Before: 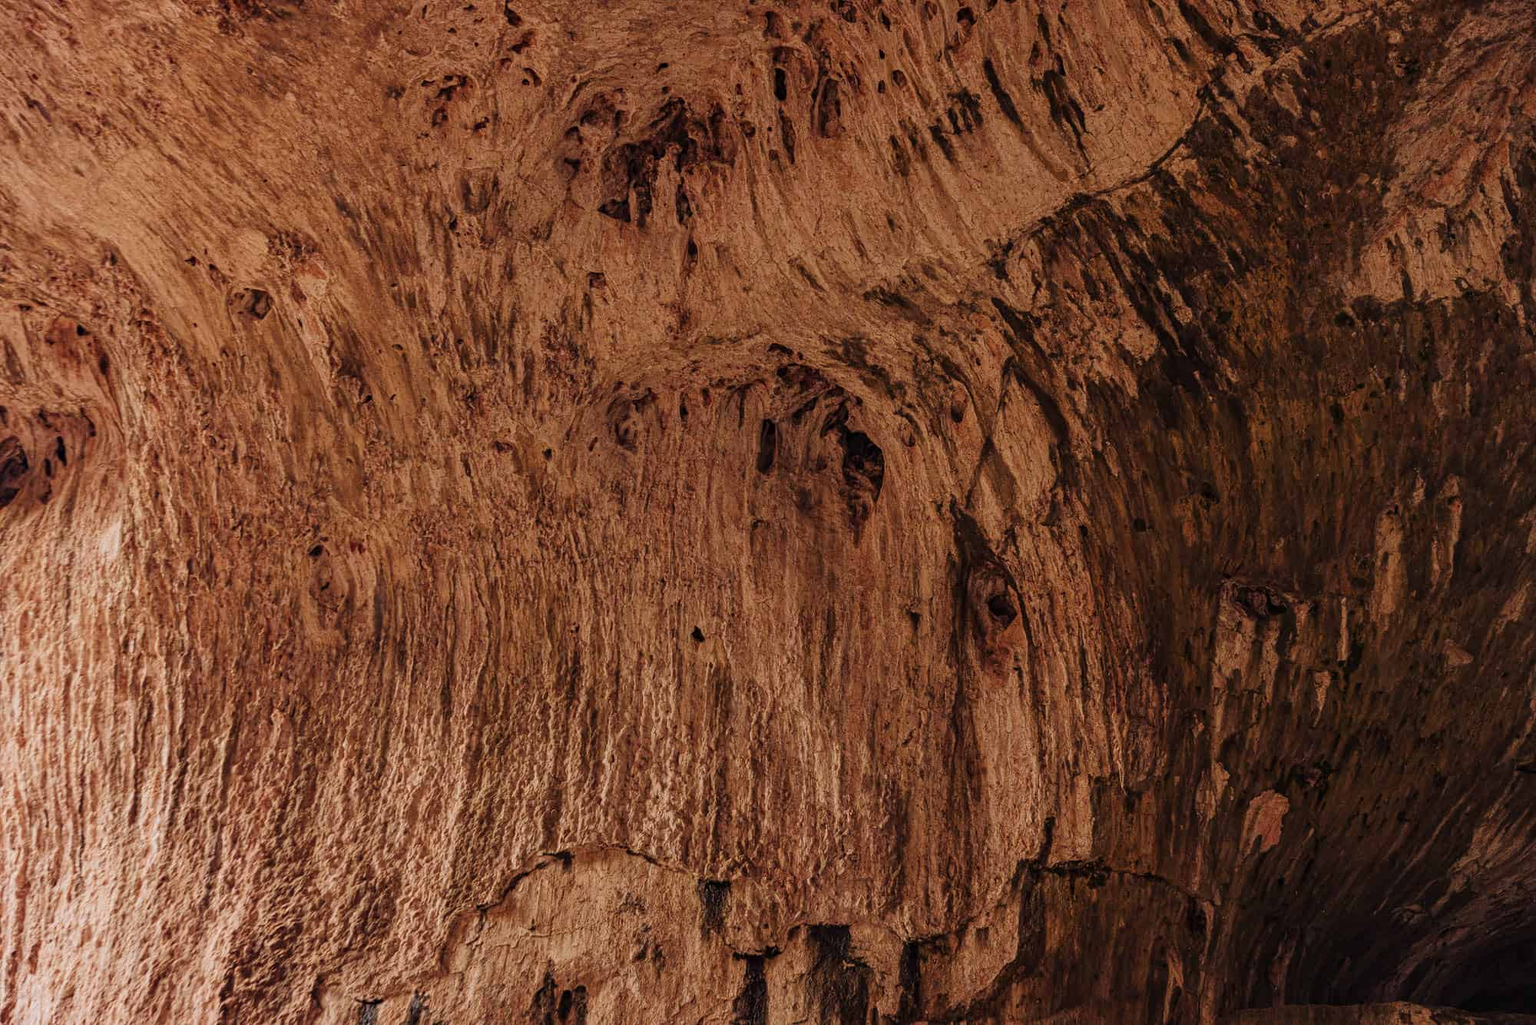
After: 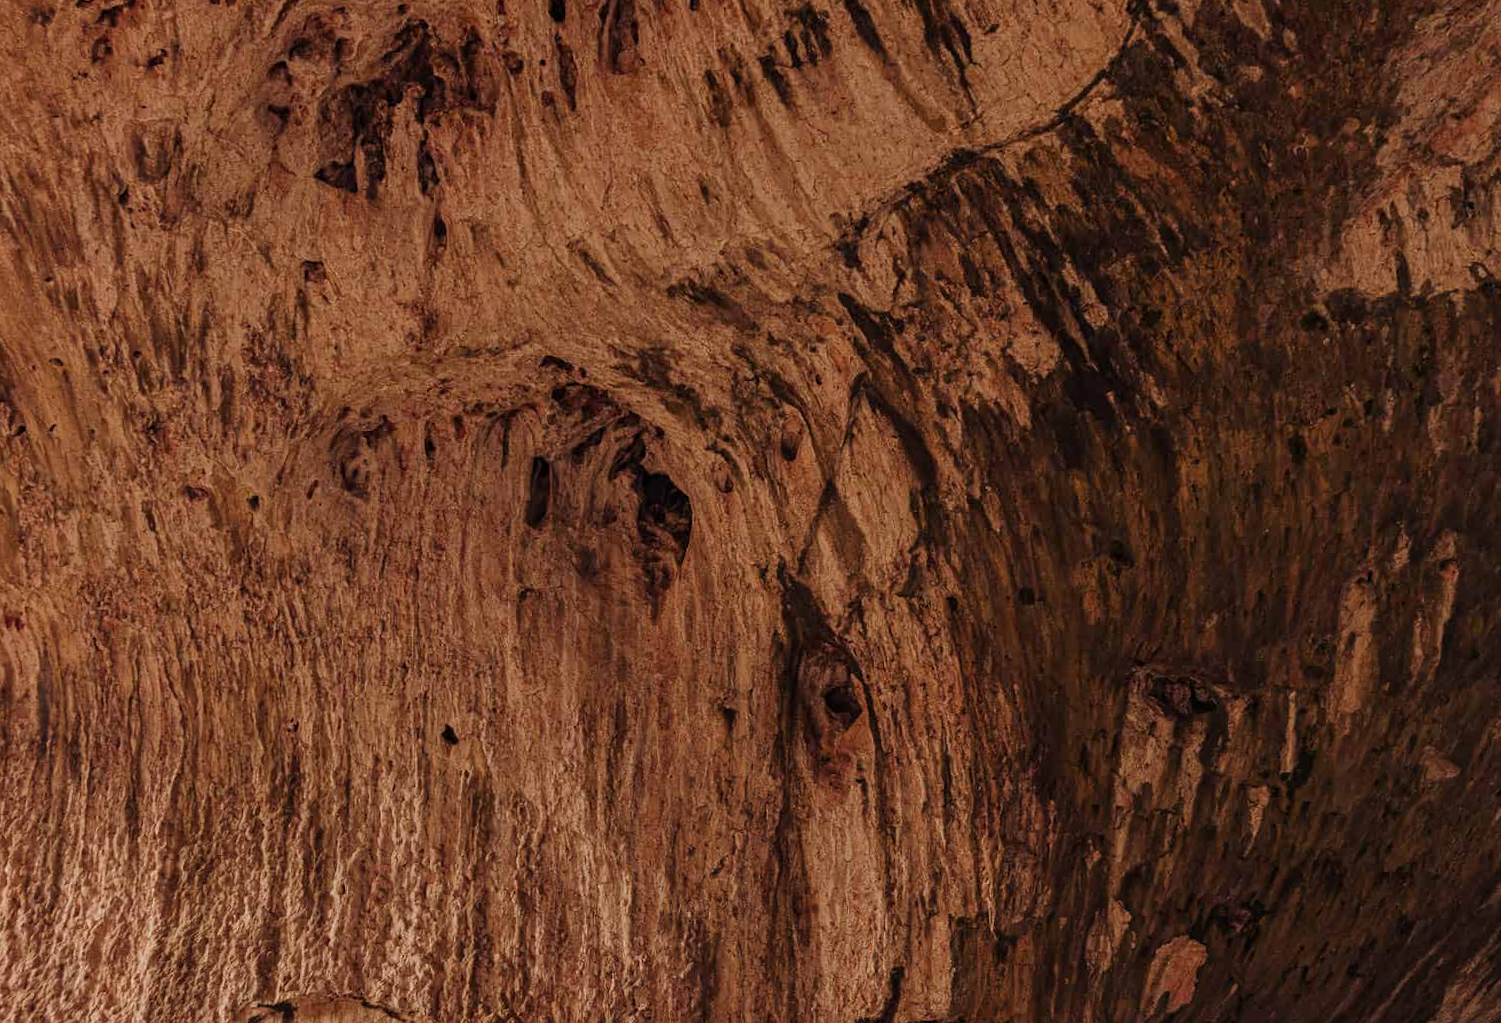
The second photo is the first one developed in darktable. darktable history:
crop and rotate: left 20.74%, top 7.912%, right 0.375%, bottom 13.378%
rotate and perspective: rotation 0.074°, lens shift (vertical) 0.096, lens shift (horizontal) -0.041, crop left 0.043, crop right 0.952, crop top 0.024, crop bottom 0.979
